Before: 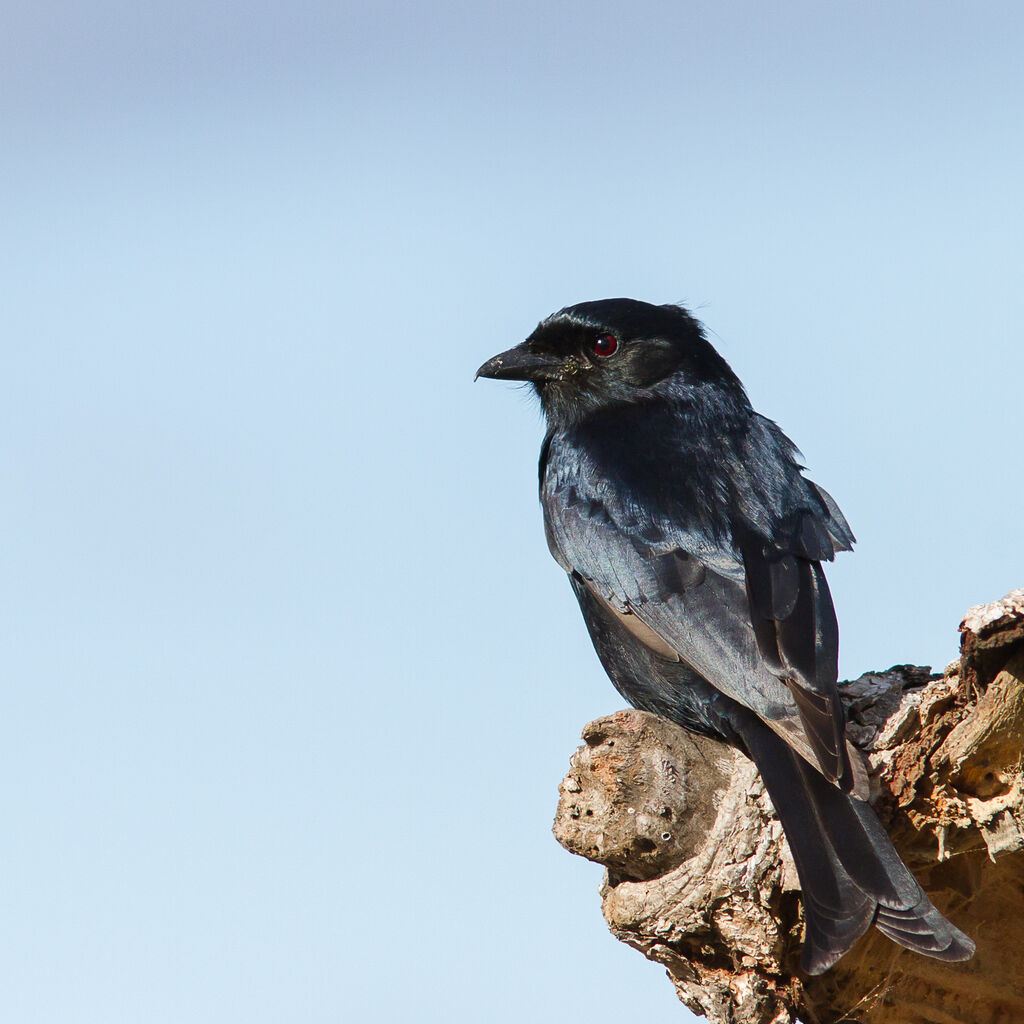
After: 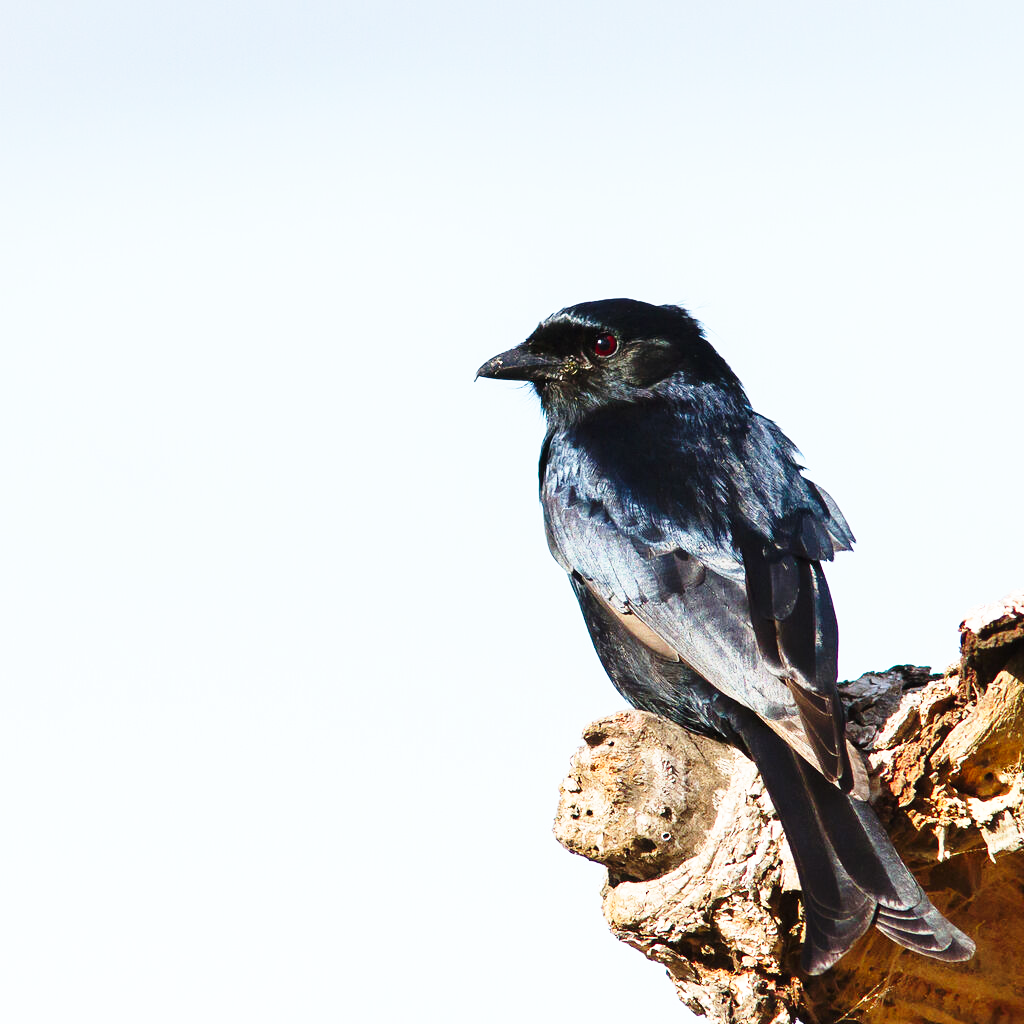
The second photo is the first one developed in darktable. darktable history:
base curve: curves: ch0 [(0, 0) (0.026, 0.03) (0.109, 0.232) (0.351, 0.748) (0.669, 0.968) (1, 1)], preserve colors none
